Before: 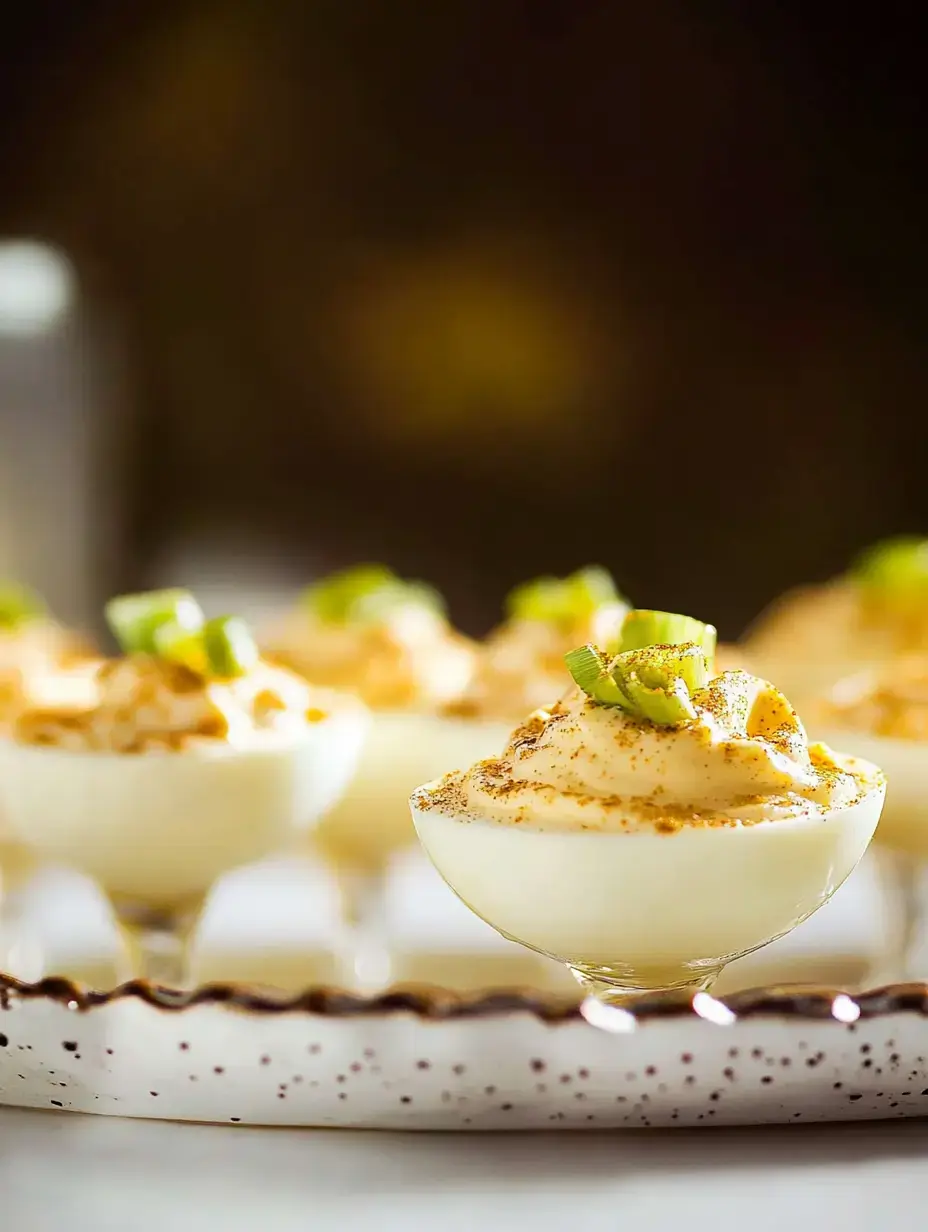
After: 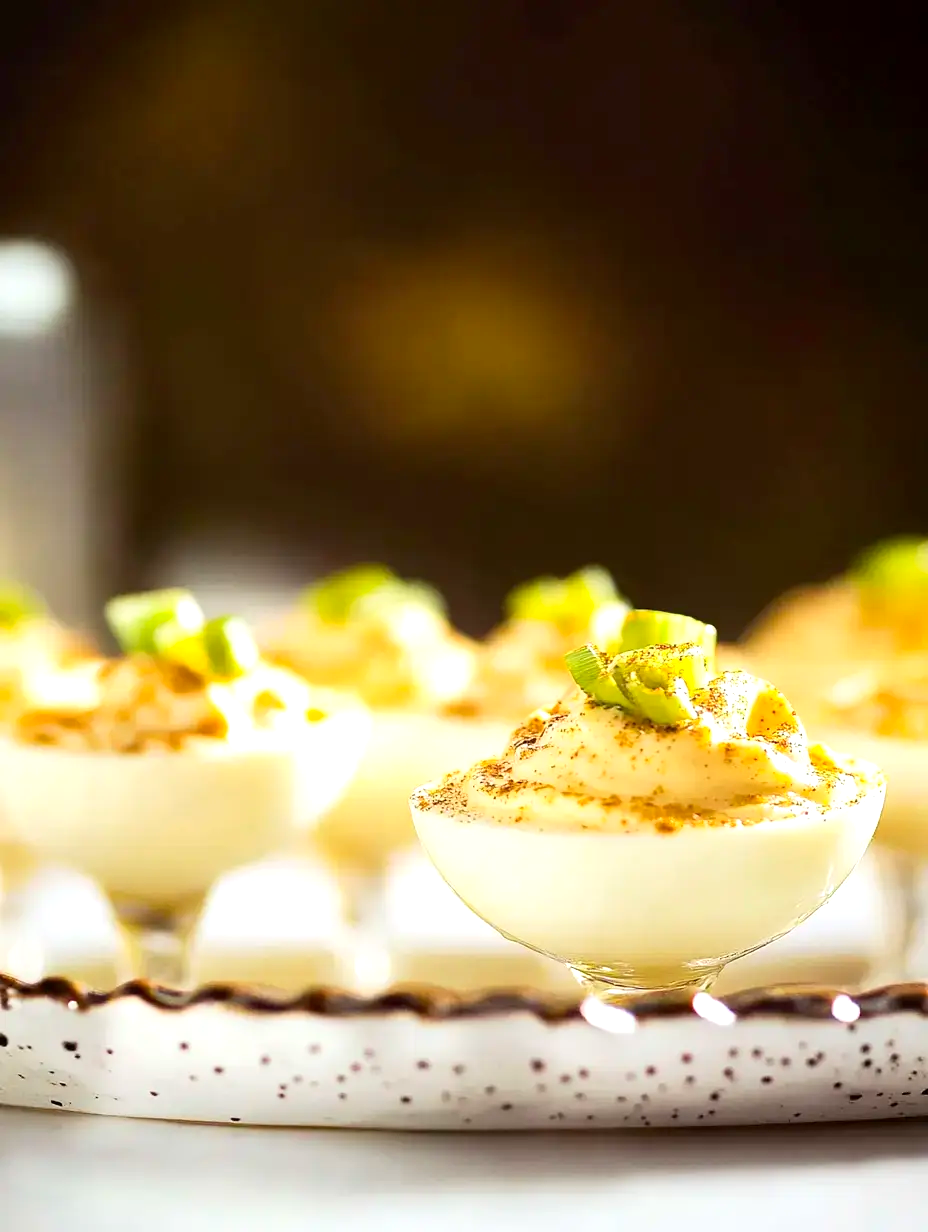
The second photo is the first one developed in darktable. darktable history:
contrast brightness saturation: contrast 0.104, brightness 0.03, saturation 0.088
exposure: black level correction 0.001, exposure 0.498 EV, compensate highlight preservation false
